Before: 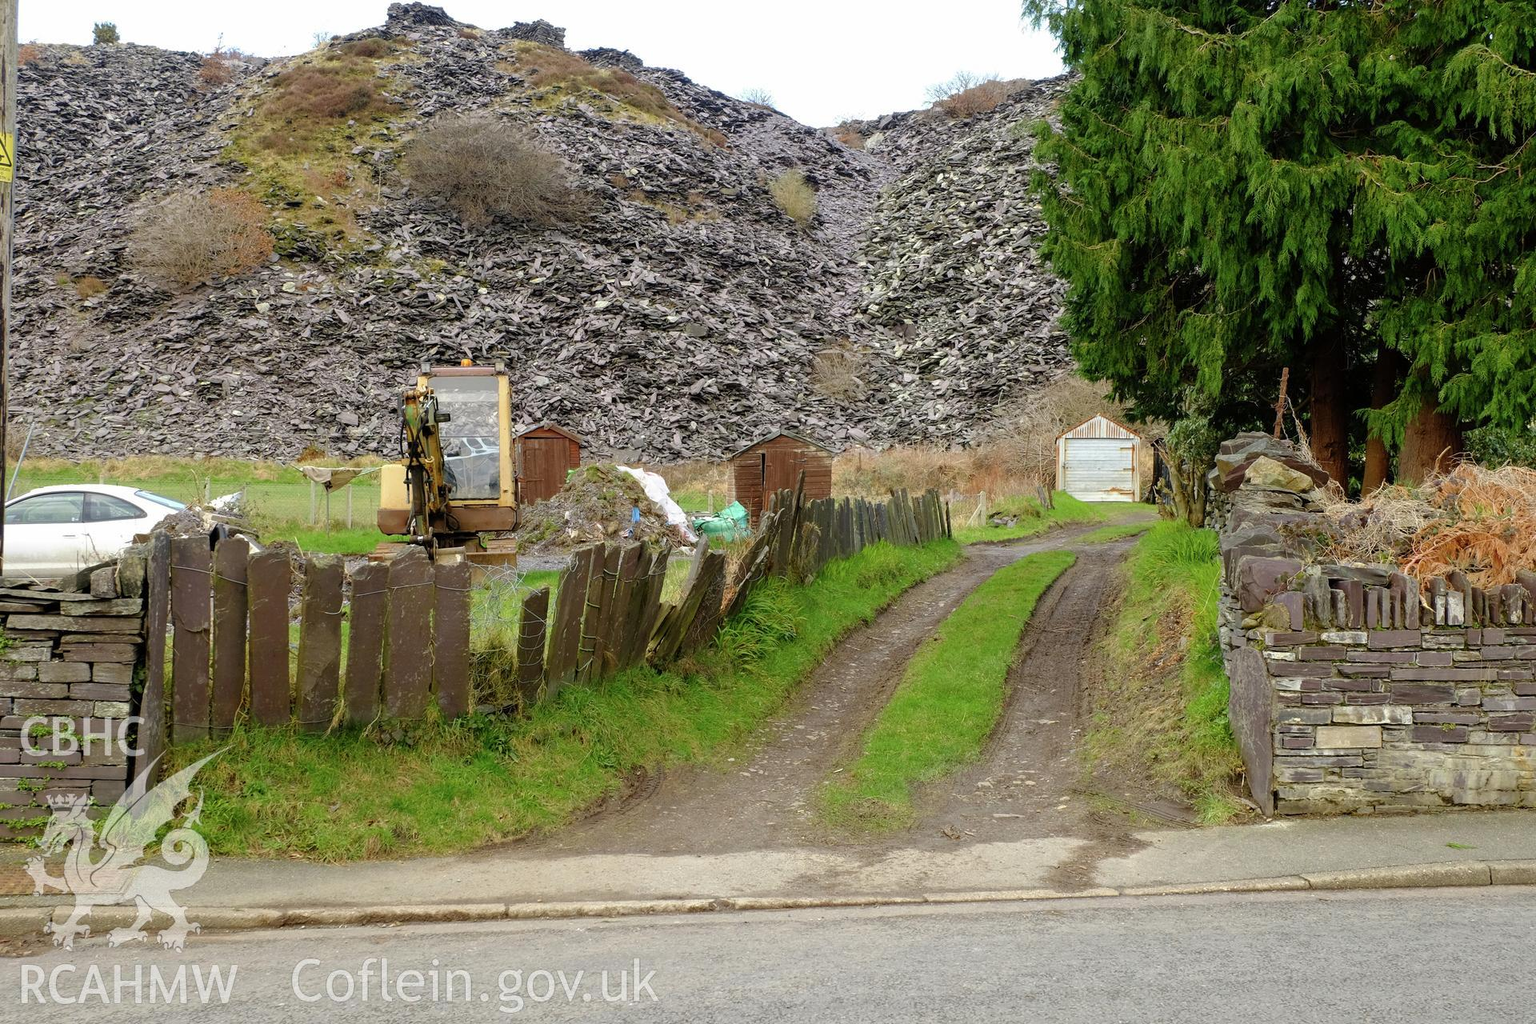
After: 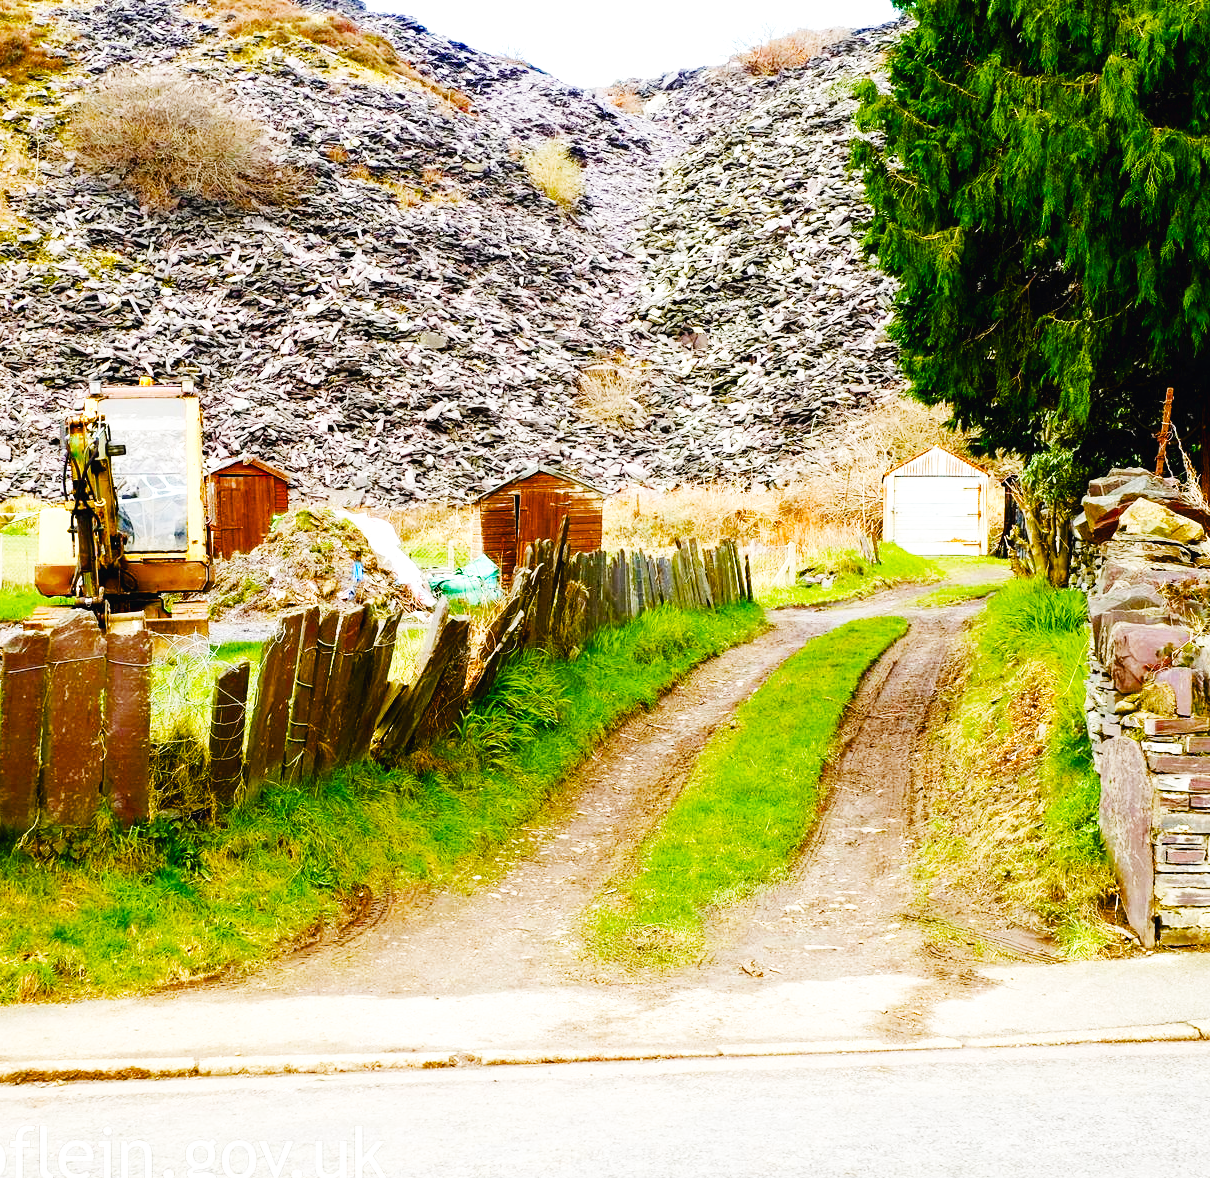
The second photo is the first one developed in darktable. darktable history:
color balance rgb: linear chroma grading › global chroma 8.726%, perceptual saturation grading › global saturation 20%, perceptual saturation grading › highlights -24.939%, perceptual saturation grading › shadows 49.529%, global vibrance 16.785%, saturation formula JzAzBz (2021)
tone equalizer: -8 EV -0.42 EV, -7 EV -0.421 EV, -6 EV -0.311 EV, -5 EV -0.215 EV, -3 EV 0.19 EV, -2 EV 0.308 EV, -1 EV 0.404 EV, +0 EV 0.406 EV
crop and rotate: left 22.801%, top 5.637%, right 14.131%, bottom 2.312%
base curve: curves: ch0 [(0, 0.003) (0.001, 0.002) (0.006, 0.004) (0.02, 0.022) (0.048, 0.086) (0.094, 0.234) (0.162, 0.431) (0.258, 0.629) (0.385, 0.8) (0.548, 0.918) (0.751, 0.988) (1, 1)], preserve colors none
